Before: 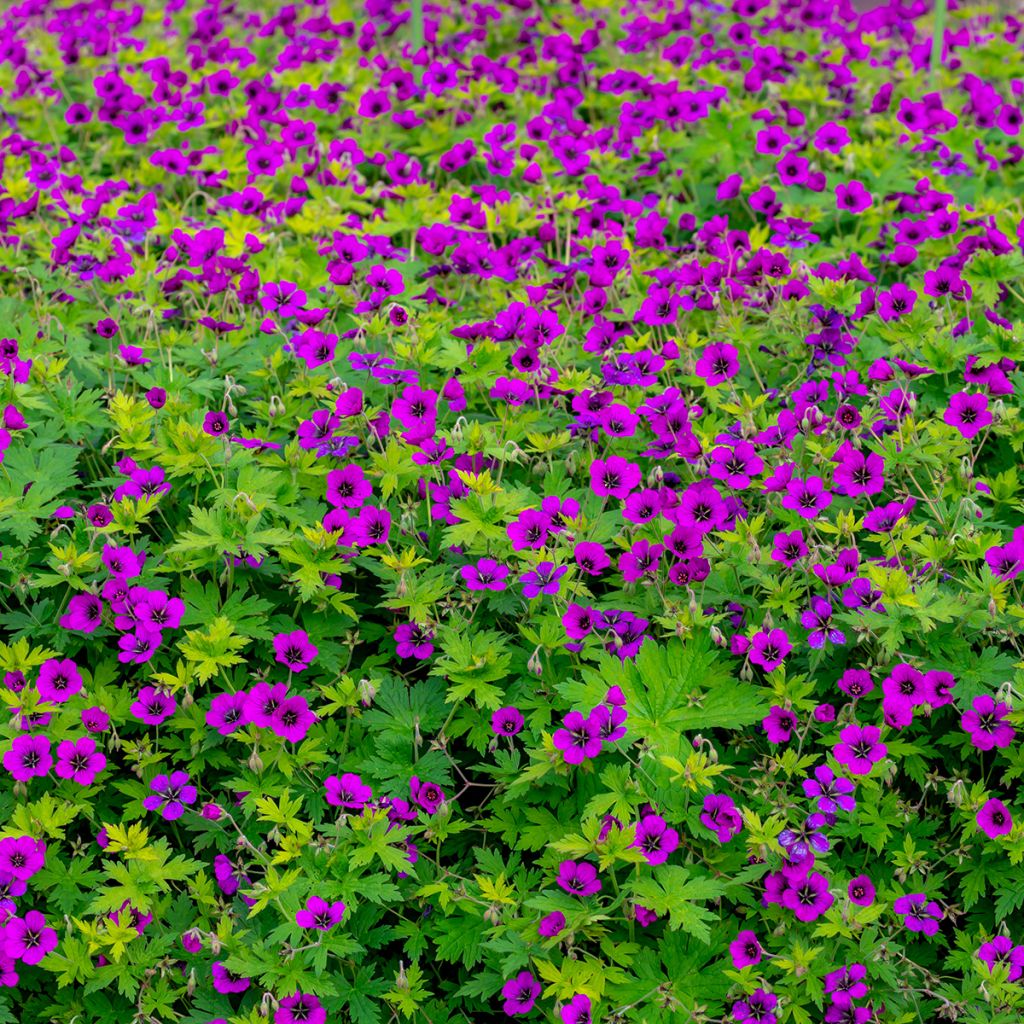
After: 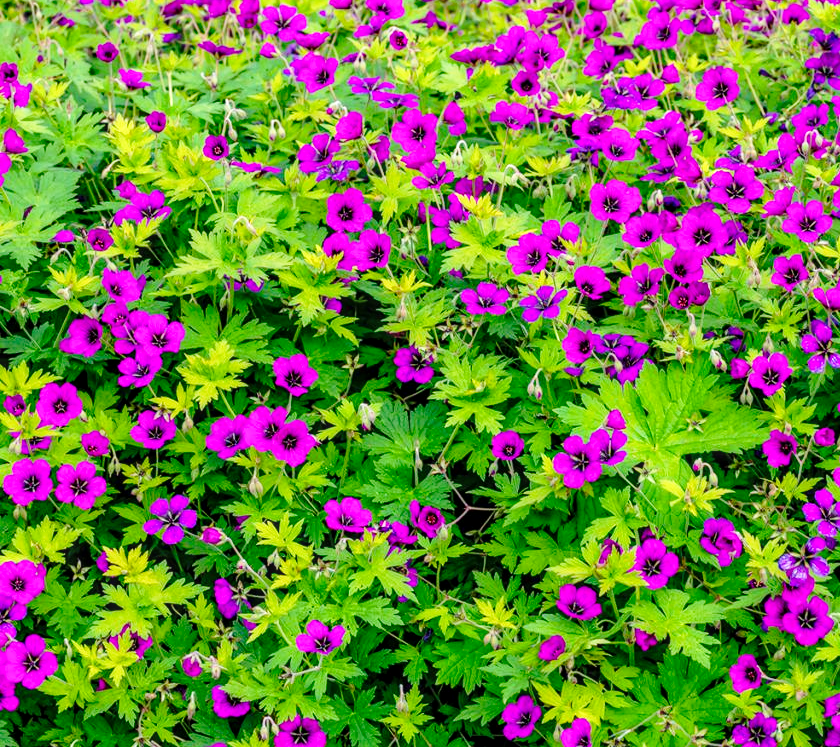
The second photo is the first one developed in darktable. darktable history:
crop: top 27.014%, right 17.938%
base curve: curves: ch0 [(0, 0) (0.028, 0.03) (0.121, 0.232) (0.46, 0.748) (0.859, 0.968) (1, 1)], preserve colors none
local contrast: on, module defaults
